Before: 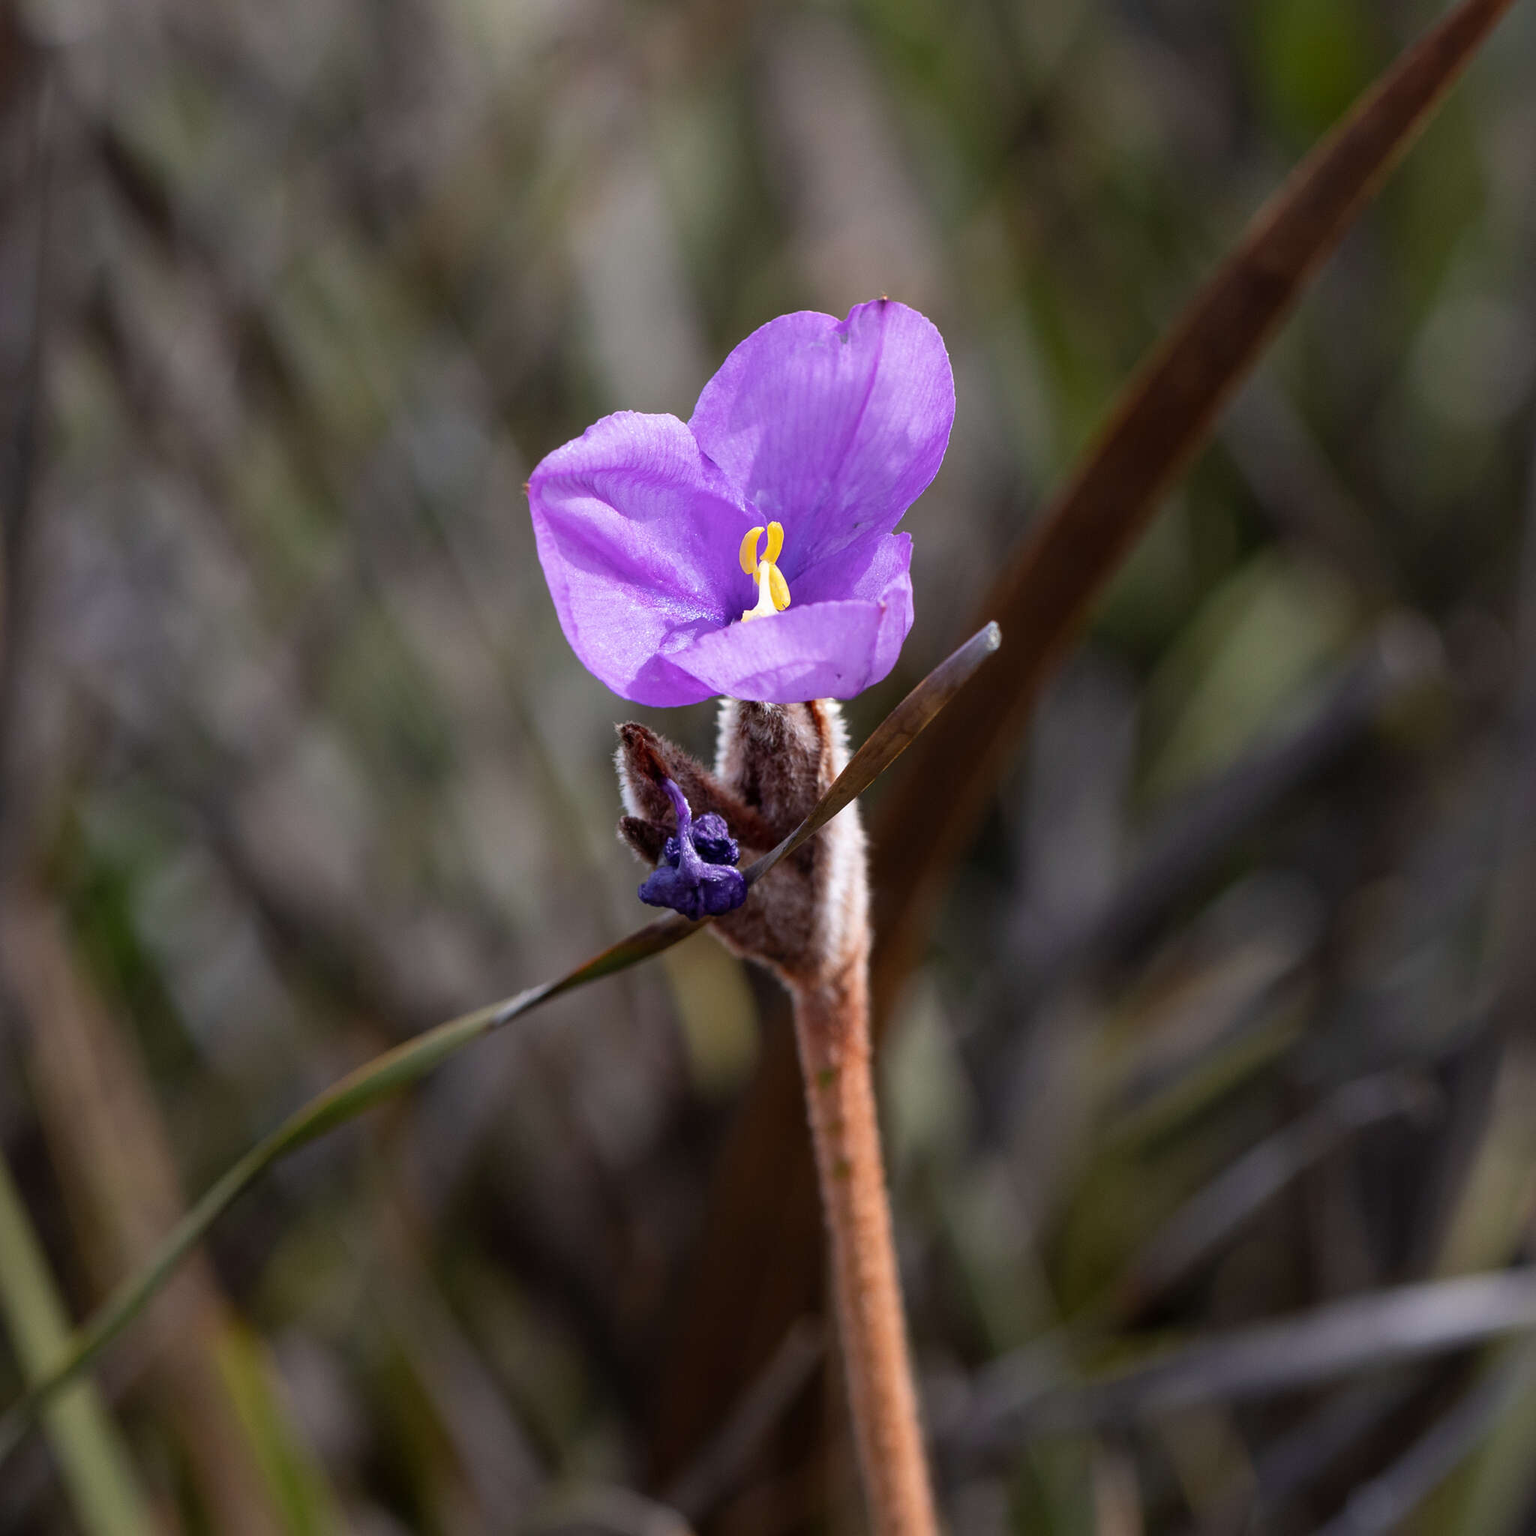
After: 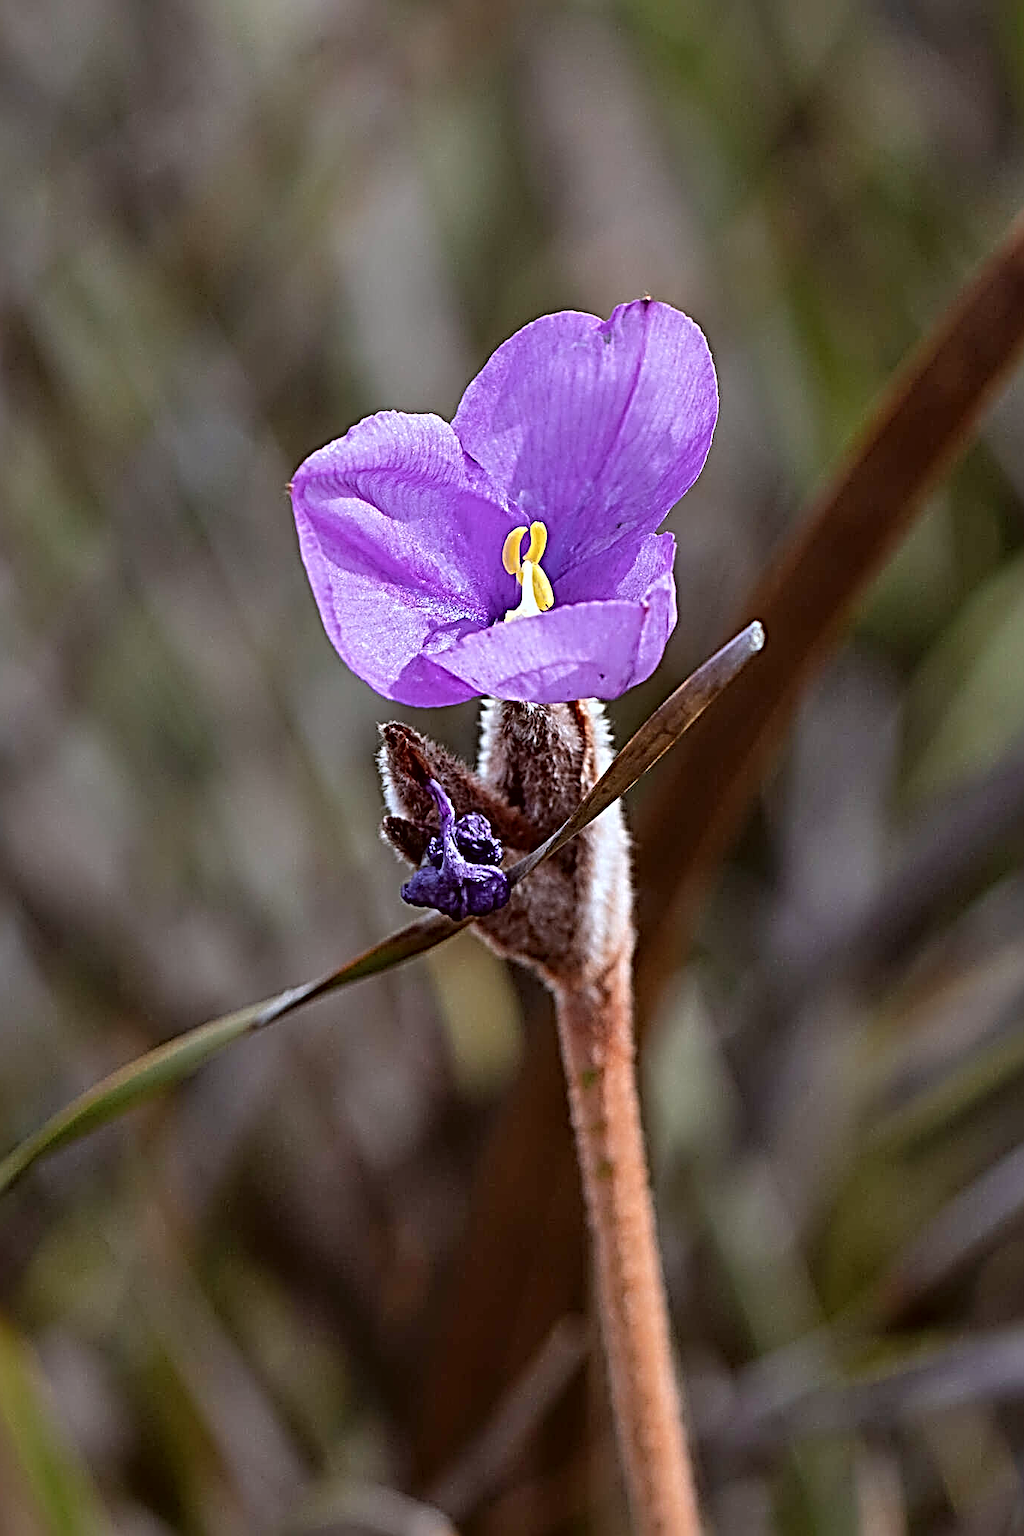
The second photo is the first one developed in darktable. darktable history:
color correction: highlights a* -3.28, highlights b* -6.24, shadows a* 3.1, shadows b* 5.19
crop and rotate: left 15.446%, right 17.836%
shadows and highlights: low approximation 0.01, soften with gaussian
sharpen: radius 4.001, amount 2
